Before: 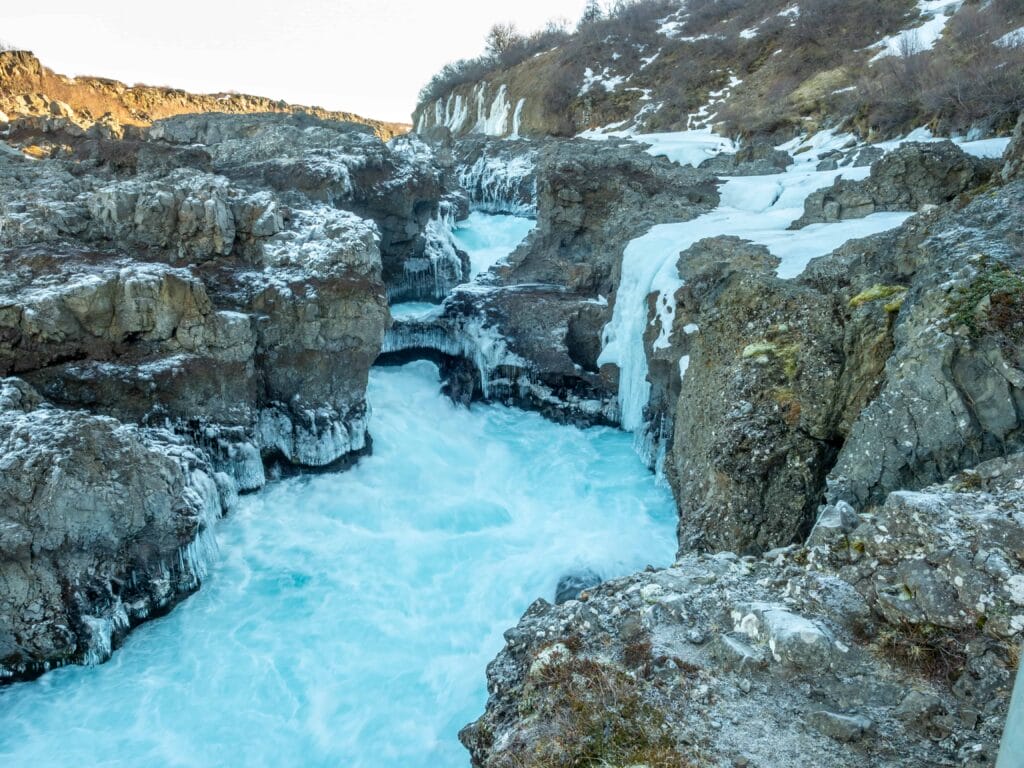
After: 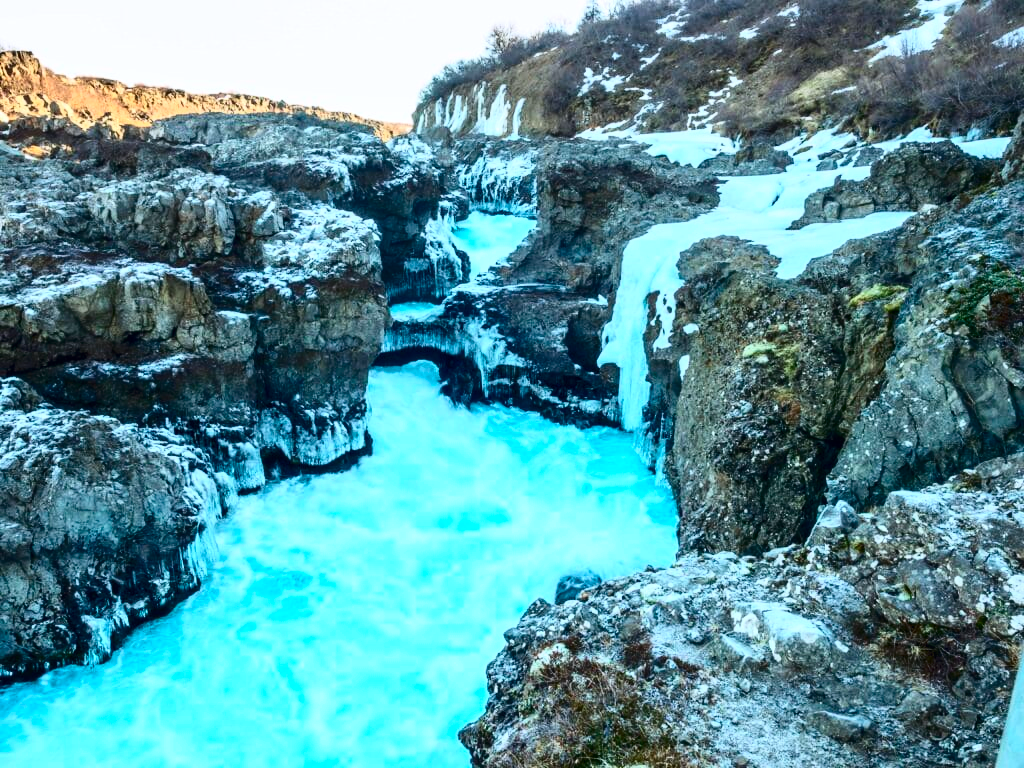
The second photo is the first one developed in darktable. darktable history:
tone curve: curves: ch0 [(0, 0) (0.236, 0.124) (0.373, 0.304) (0.542, 0.593) (0.737, 0.873) (1, 1)]; ch1 [(0, 0) (0.399, 0.328) (0.488, 0.484) (0.598, 0.624) (1, 1)]; ch2 [(0, 0) (0.448, 0.405) (0.523, 0.511) (0.592, 0.59) (1, 1)], color space Lab, independent channels, preserve colors none
